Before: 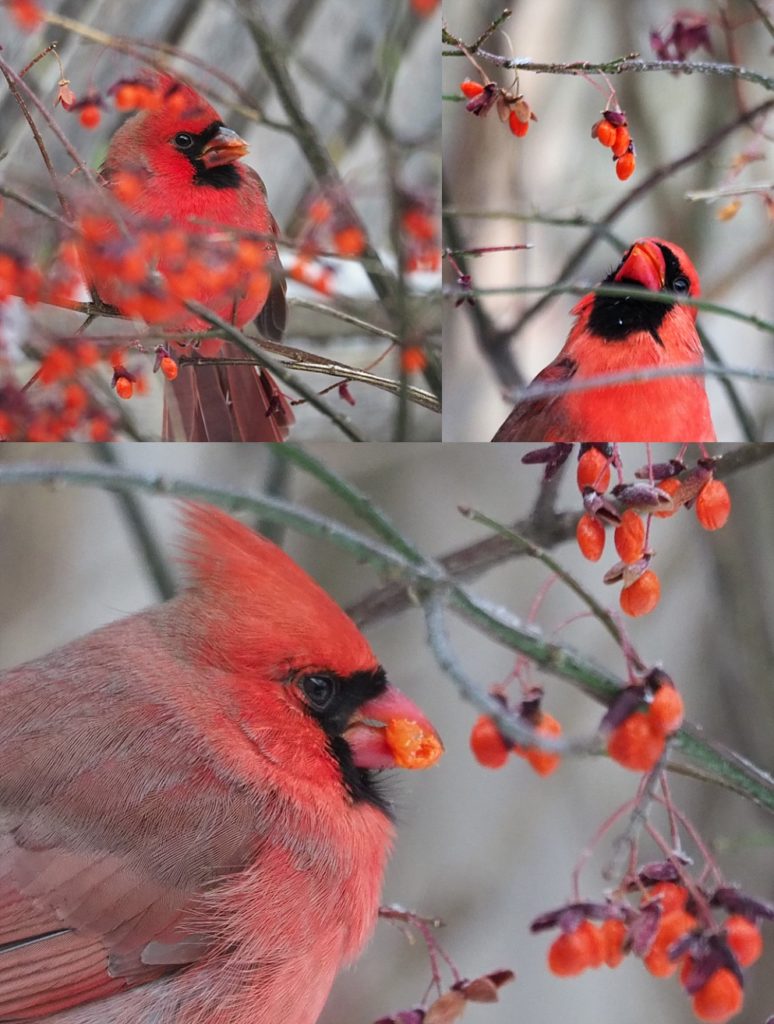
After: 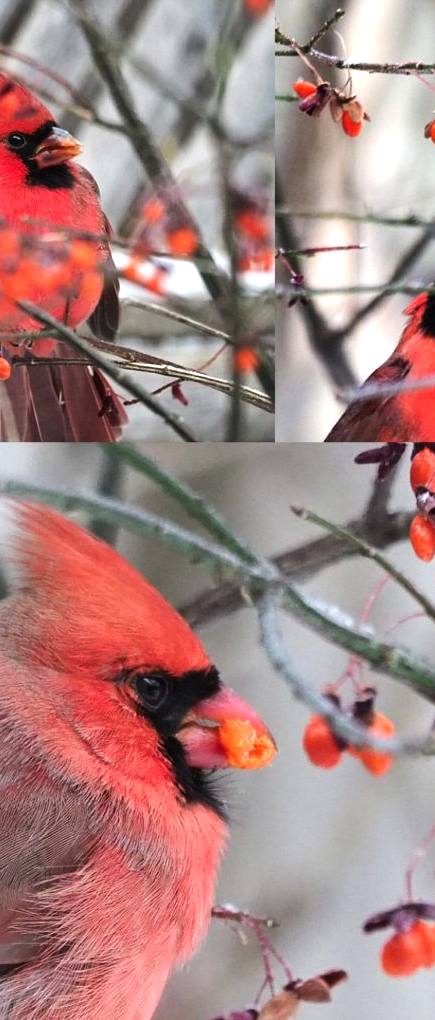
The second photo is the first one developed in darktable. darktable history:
crop: left 21.674%, right 22.086%
tone equalizer: -8 EV -0.75 EV, -7 EV -0.7 EV, -6 EV -0.6 EV, -5 EV -0.4 EV, -3 EV 0.4 EV, -2 EV 0.6 EV, -1 EV 0.7 EV, +0 EV 0.75 EV, edges refinement/feathering 500, mask exposure compensation -1.57 EV, preserve details no
